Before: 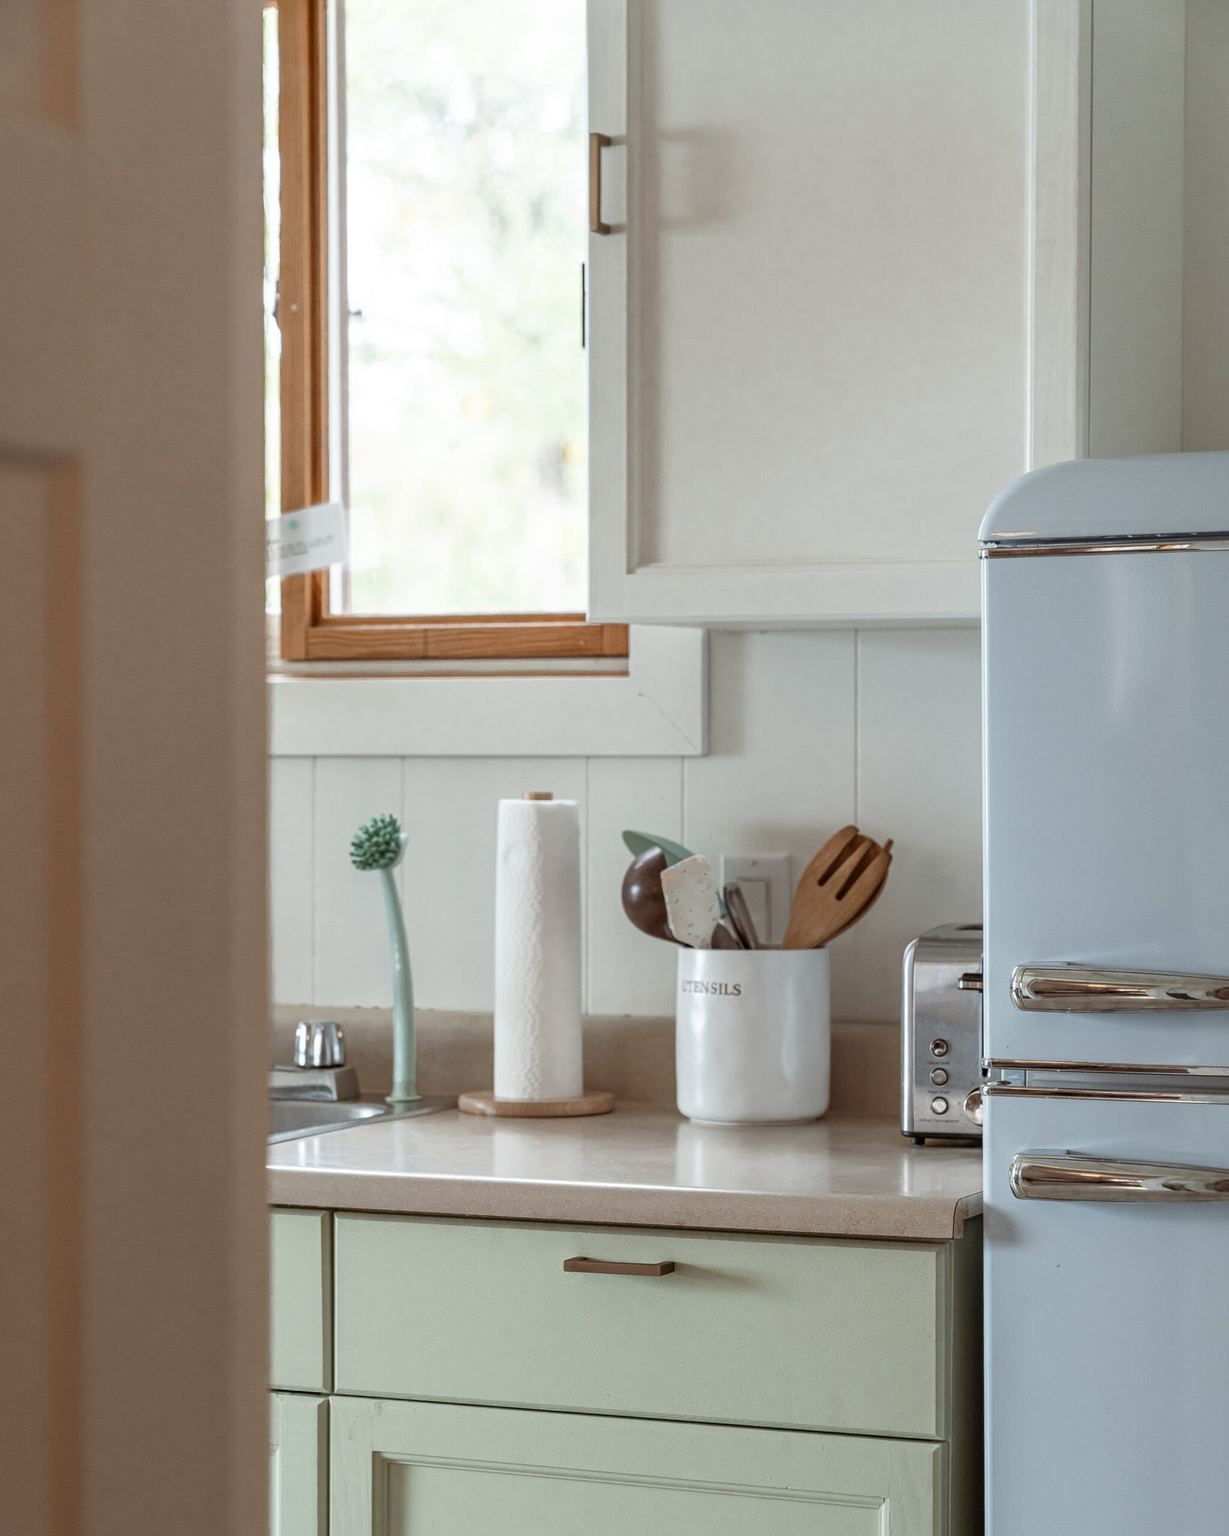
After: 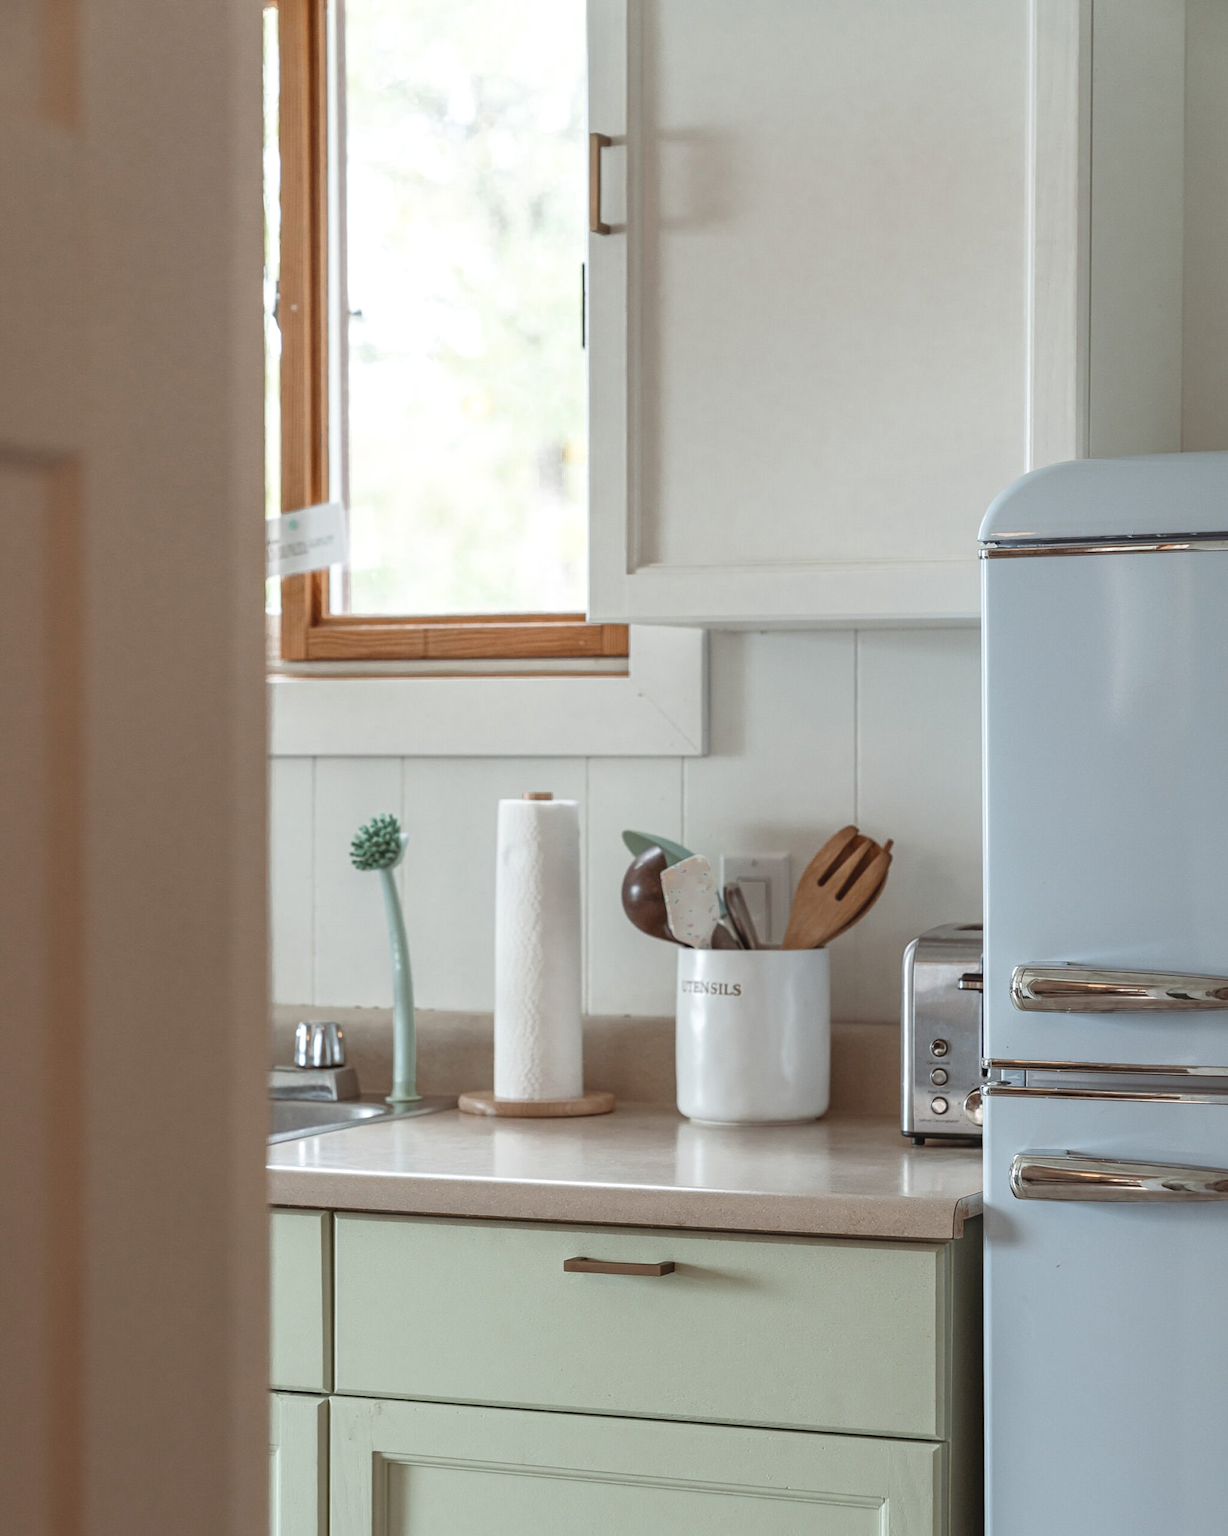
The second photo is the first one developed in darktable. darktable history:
exposure: black level correction -0.005, exposure 0.054 EV, compensate highlight preservation false
